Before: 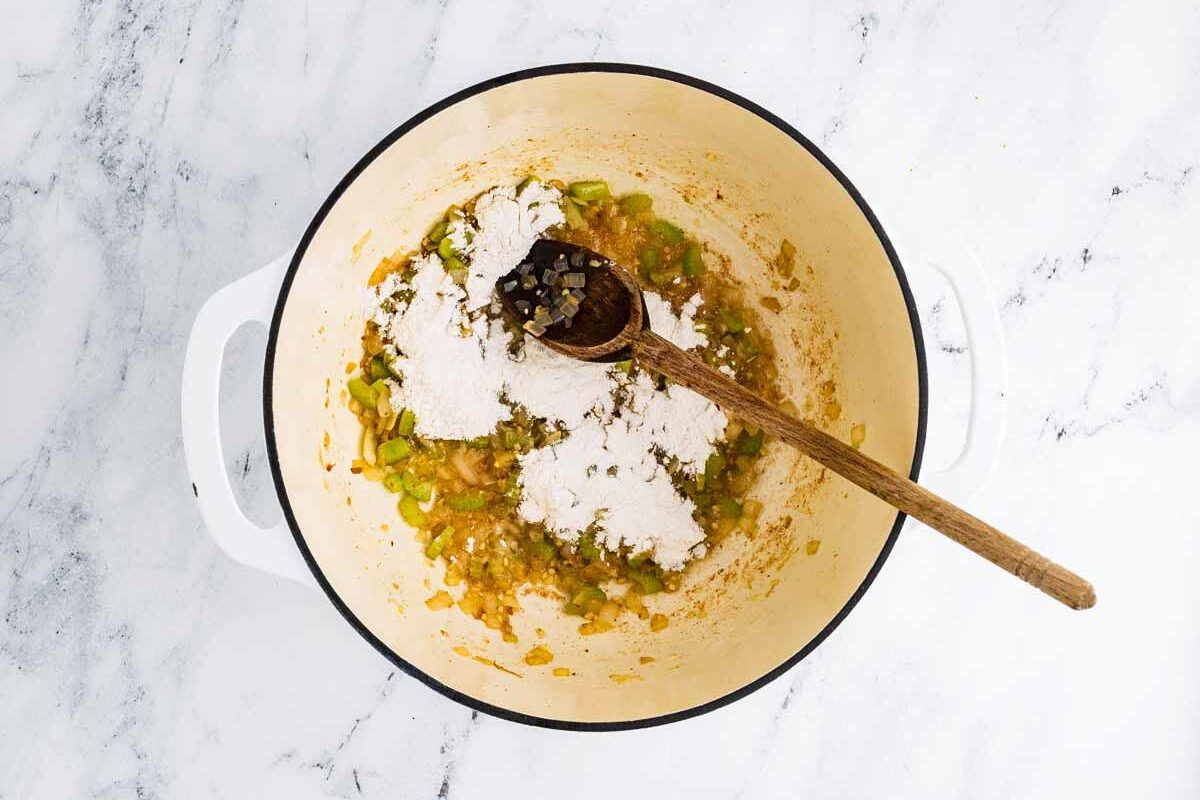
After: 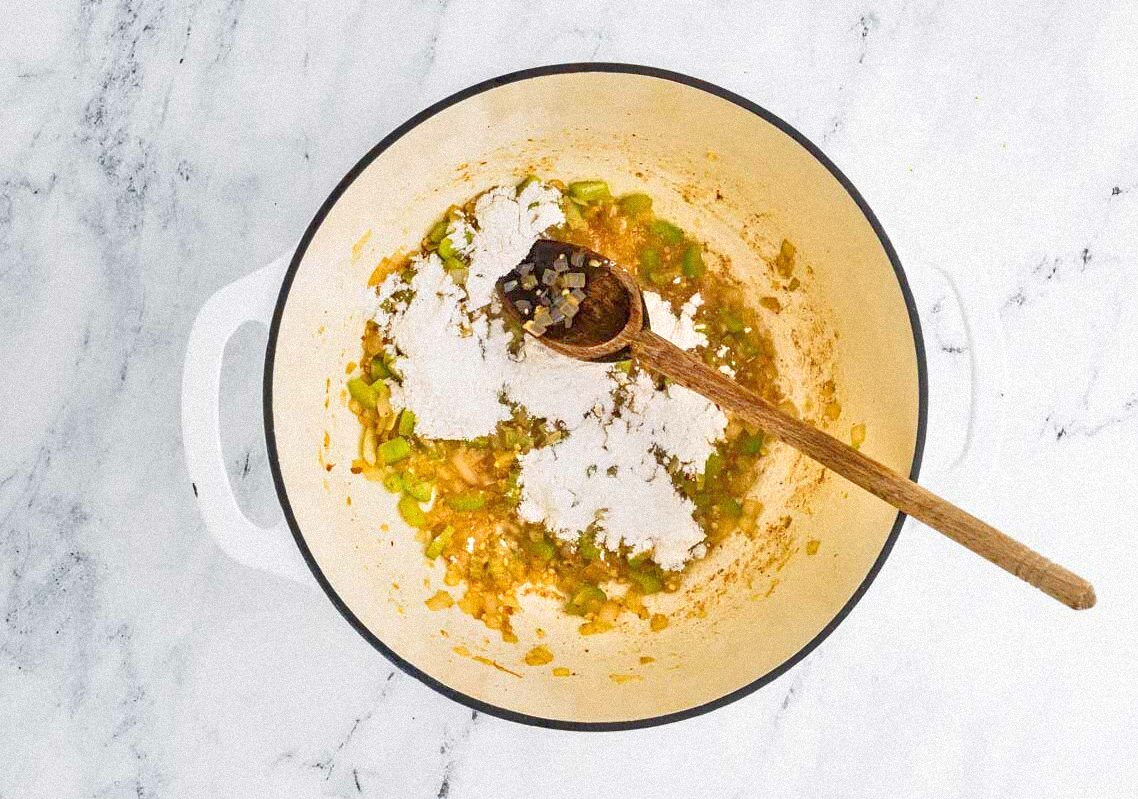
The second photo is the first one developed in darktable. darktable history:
white balance: red 1, blue 1
crop and rotate: right 5.167%
tone equalizer: -8 EV 2 EV, -7 EV 2 EV, -6 EV 2 EV, -5 EV 2 EV, -4 EV 2 EV, -3 EV 1.5 EV, -2 EV 1 EV, -1 EV 0.5 EV
grain: mid-tones bias 0%
